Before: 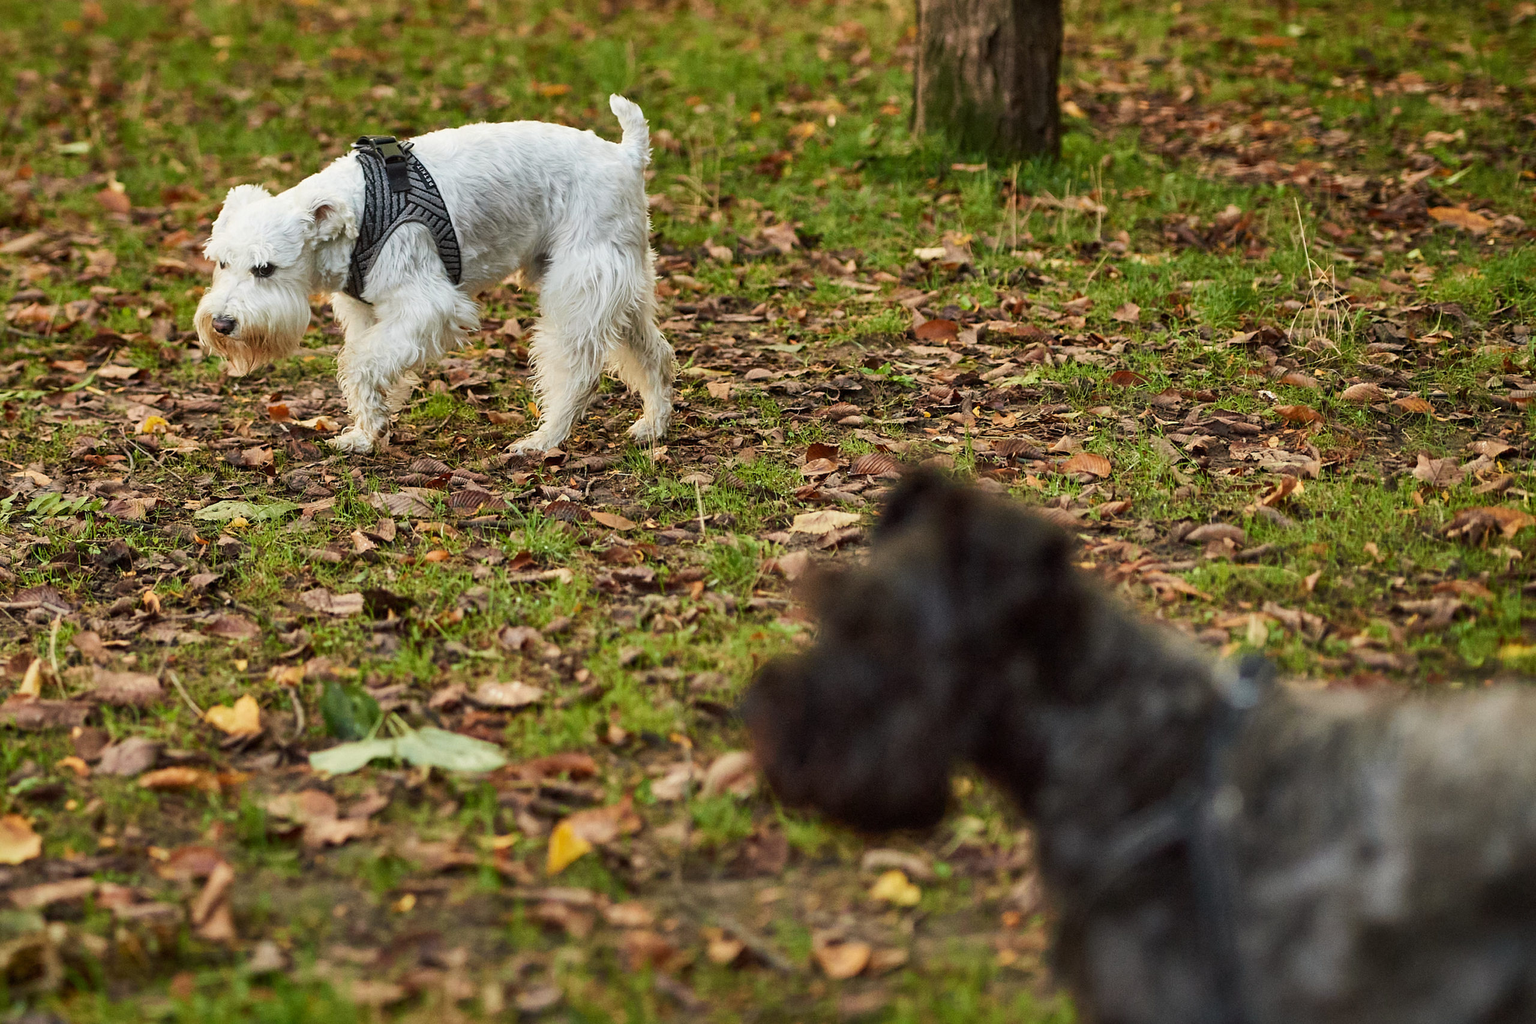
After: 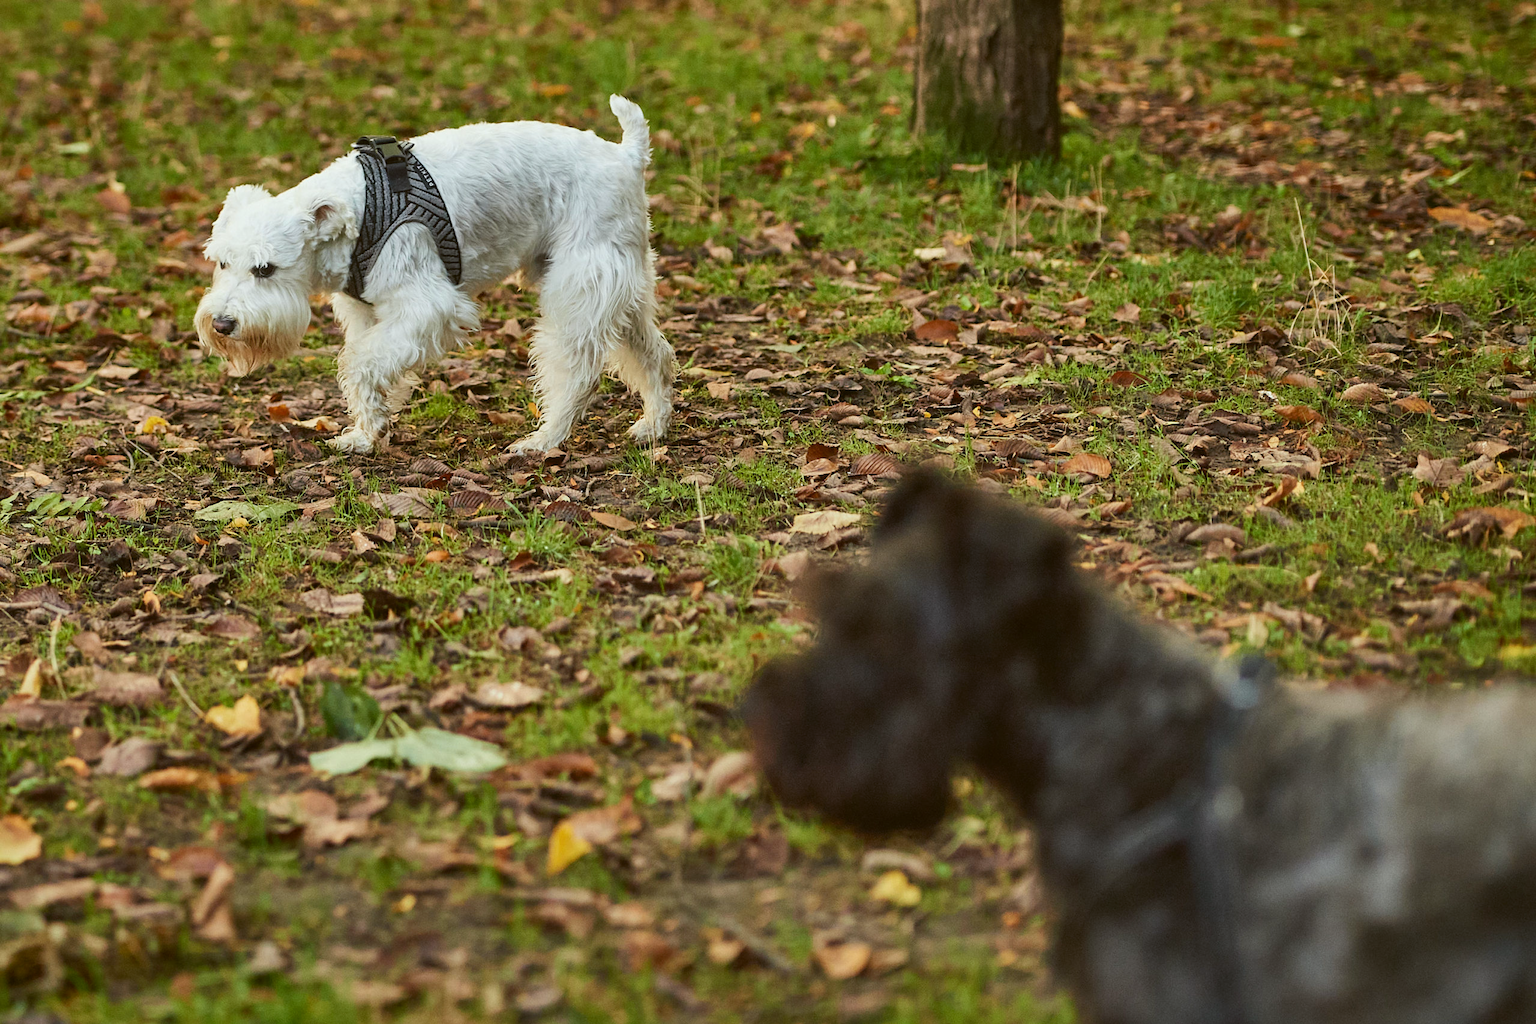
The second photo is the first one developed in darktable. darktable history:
color balance: lift [1.004, 1.002, 1.002, 0.998], gamma [1, 1.007, 1.002, 0.993], gain [1, 0.977, 1.013, 1.023], contrast -3.64%
exposure: exposure 0.014 EV, compensate highlight preservation false
